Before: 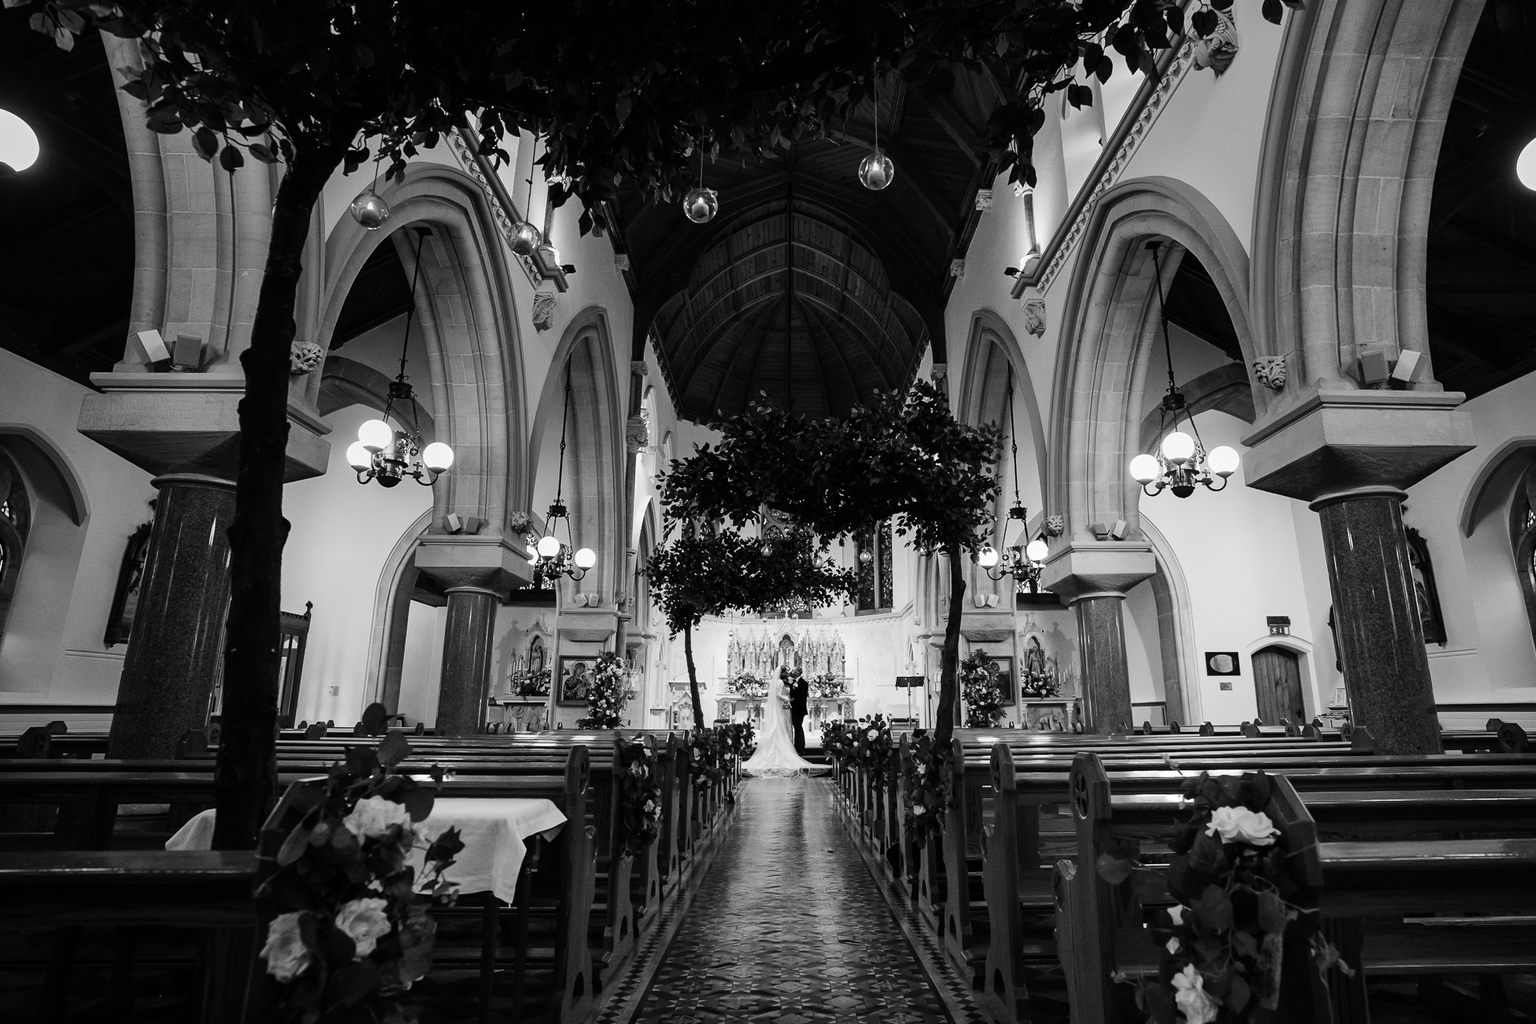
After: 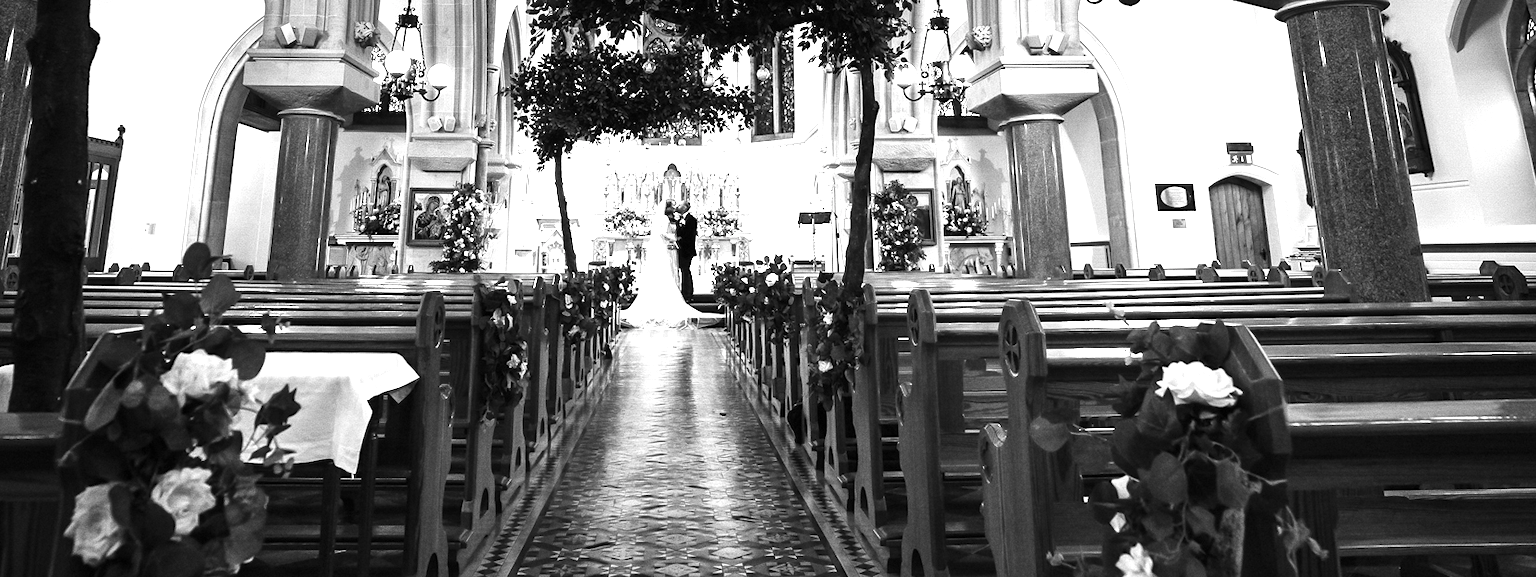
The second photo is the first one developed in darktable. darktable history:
crop and rotate: left 13.306%, top 48.129%, bottom 2.928%
exposure: black level correction 0, exposure 1.7 EV, compensate exposure bias true, compensate highlight preservation false
color correction: saturation 0.8
